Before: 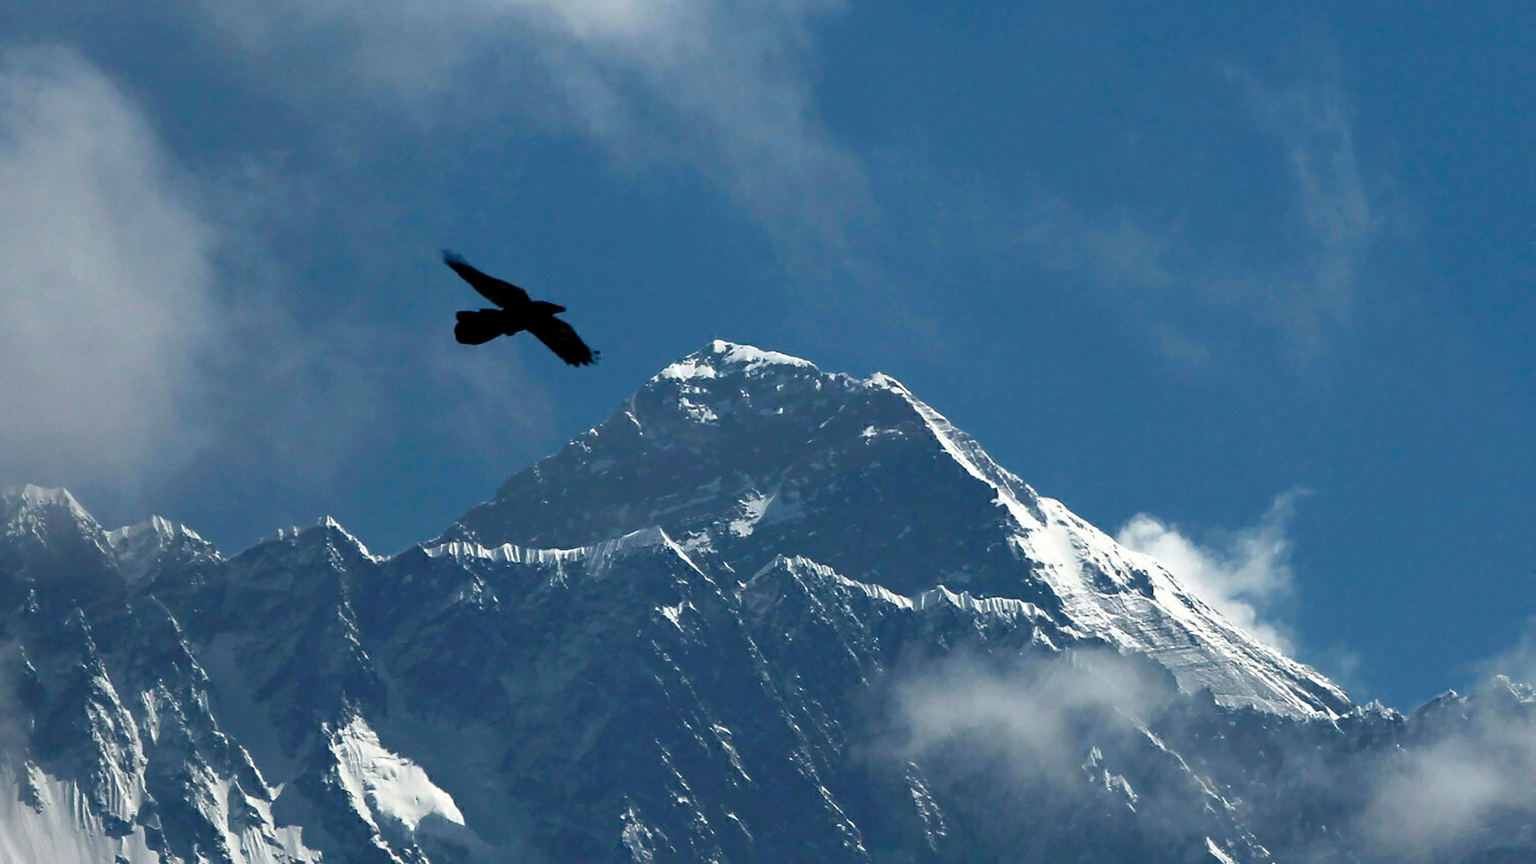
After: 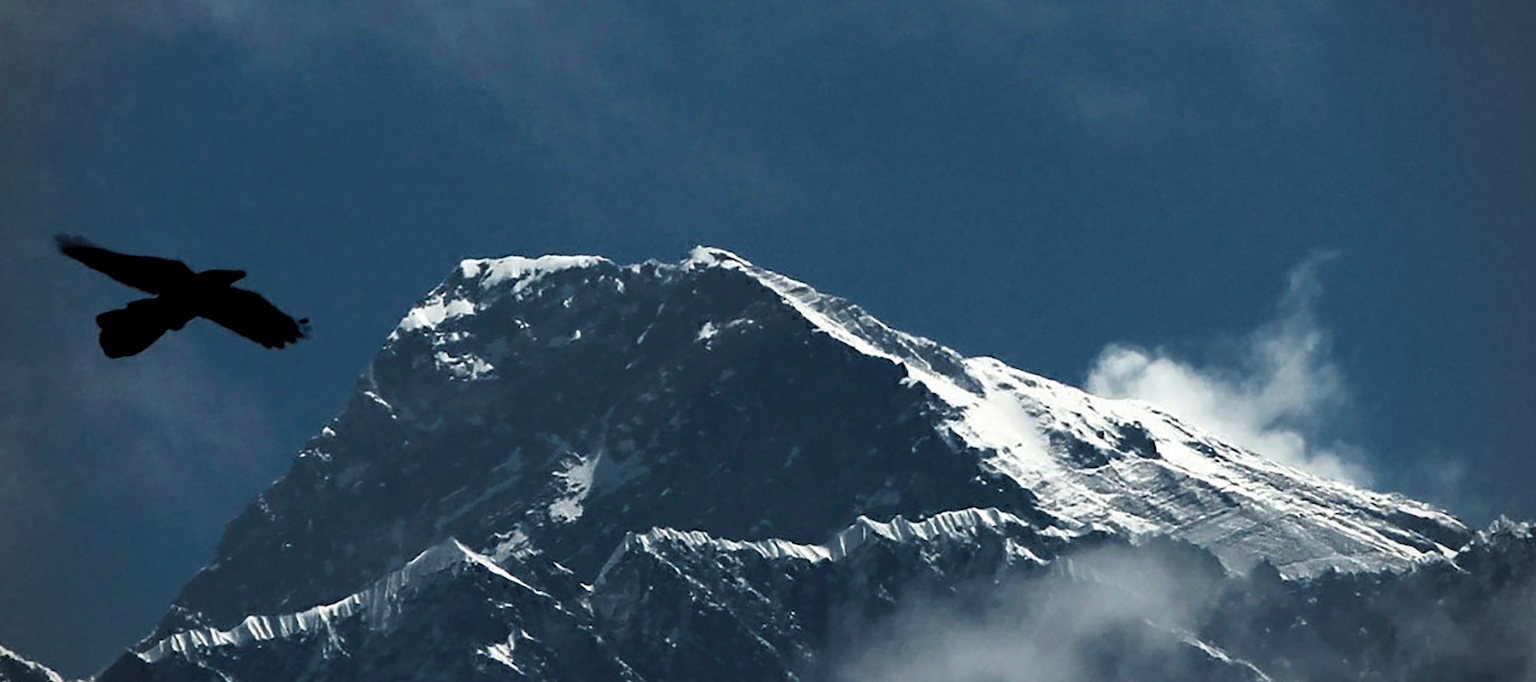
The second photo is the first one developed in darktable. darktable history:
exposure: exposure 0 EV, compensate highlight preservation false
vignetting: unbound false
crop and rotate: left 20.74%, top 7.912%, right 0.375%, bottom 13.378%
levels: levels [0.116, 0.574, 1]
rotate and perspective: rotation -14.8°, crop left 0.1, crop right 0.903, crop top 0.25, crop bottom 0.748
